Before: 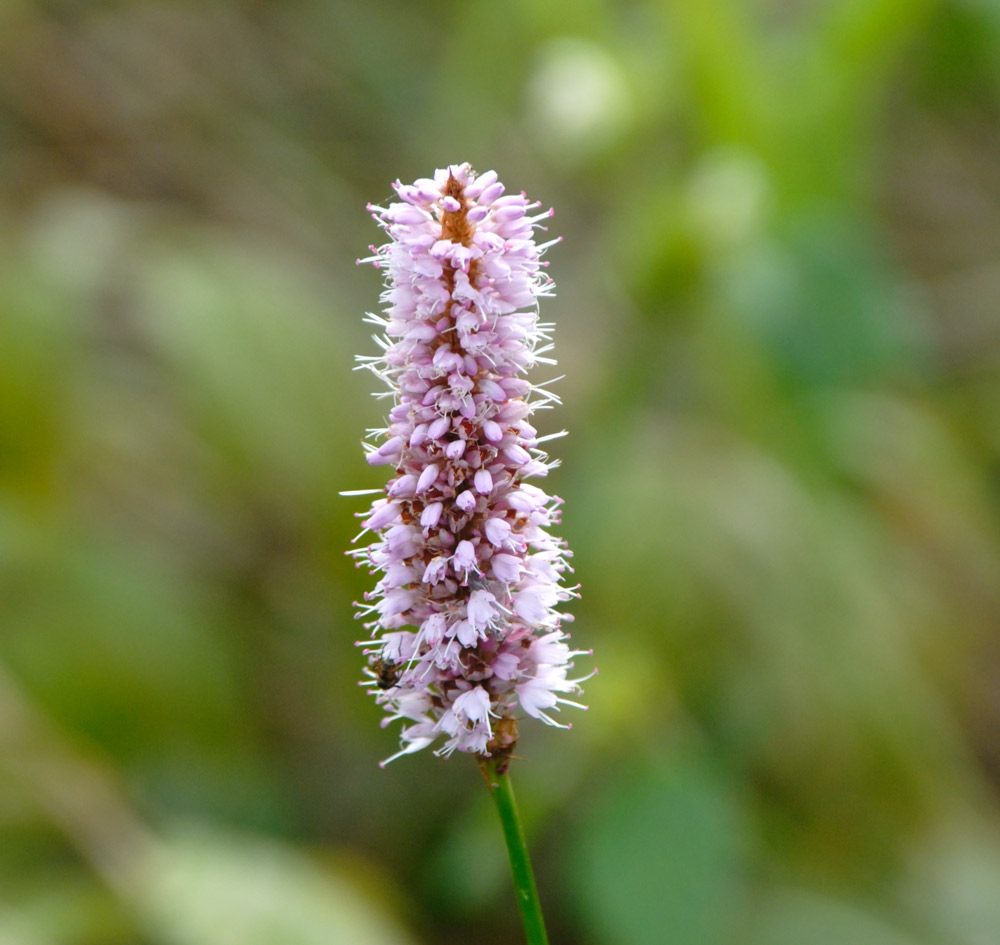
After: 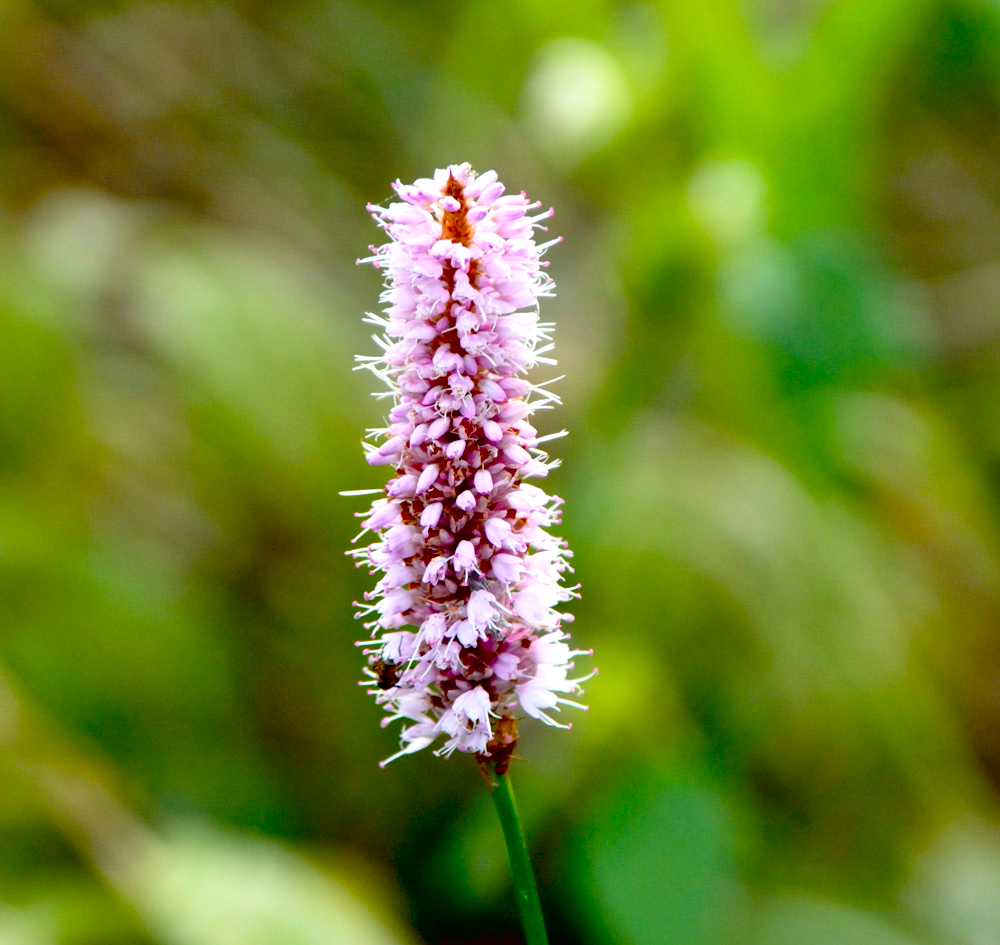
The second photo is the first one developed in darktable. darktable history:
exposure: black level correction 0.031, exposure 0.304 EV, compensate highlight preservation false
contrast brightness saturation: contrast 0.16, saturation 0.32
